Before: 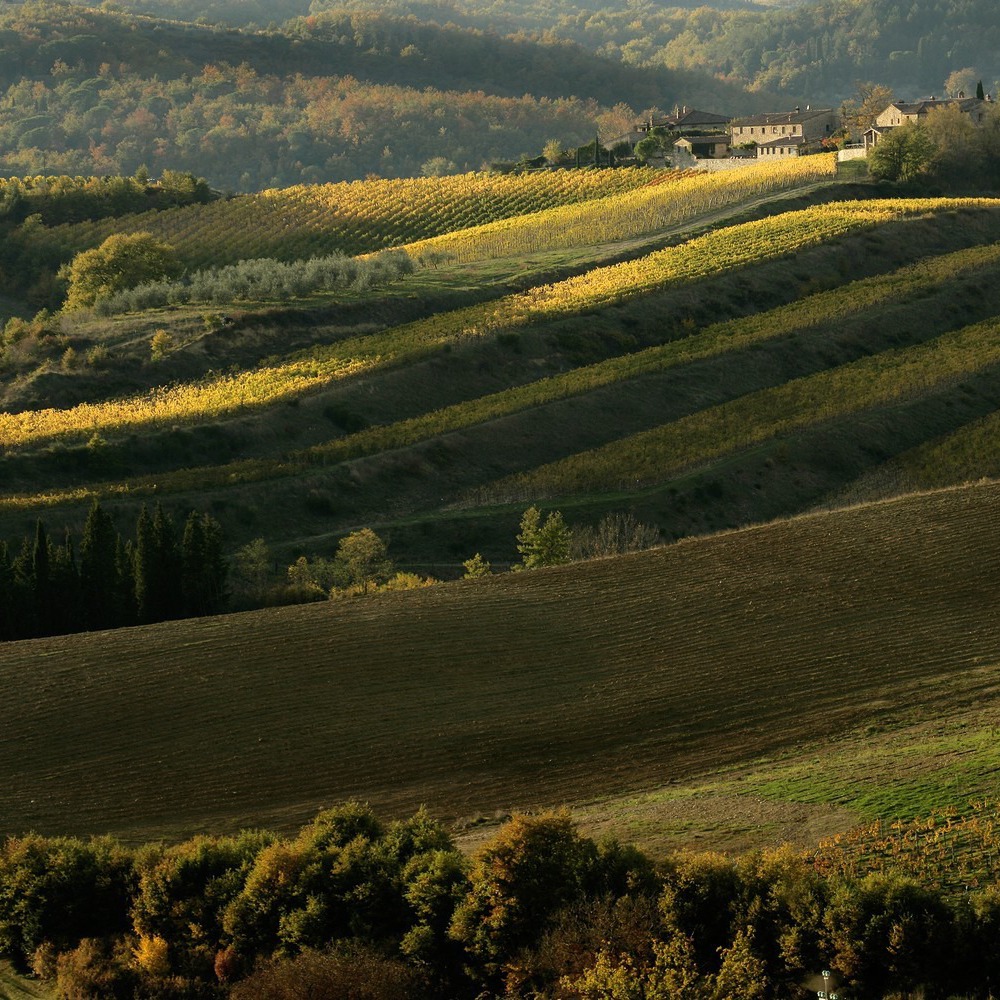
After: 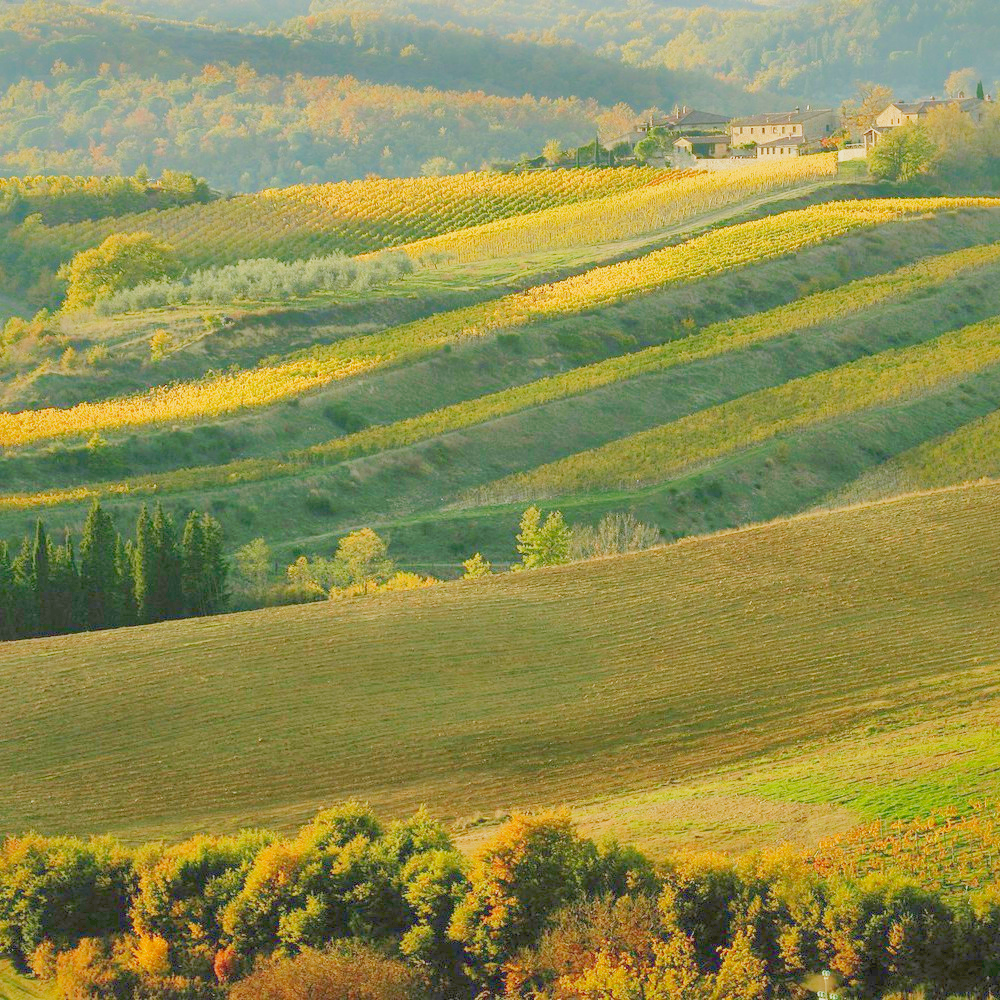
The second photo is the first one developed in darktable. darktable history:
exposure: black level correction 0, exposure 1.45 EV, compensate exposure bias true, compensate highlight preservation false
shadows and highlights: shadows 40, highlights -60
tone curve: curves: ch0 [(0, 0) (0.003, 0.01) (0.011, 0.015) (0.025, 0.023) (0.044, 0.038) (0.069, 0.058) (0.1, 0.093) (0.136, 0.134) (0.177, 0.176) (0.224, 0.221) (0.277, 0.282) (0.335, 0.36) (0.399, 0.438) (0.468, 0.54) (0.543, 0.632) (0.623, 0.724) (0.709, 0.814) (0.801, 0.885) (0.898, 0.947) (1, 1)], preserve colors none
filmic rgb: black relative exposure -14 EV, white relative exposure 8 EV, threshold 3 EV, hardness 3.74, latitude 50%, contrast 0.5, color science v5 (2021), contrast in shadows safe, contrast in highlights safe, enable highlight reconstruction true
